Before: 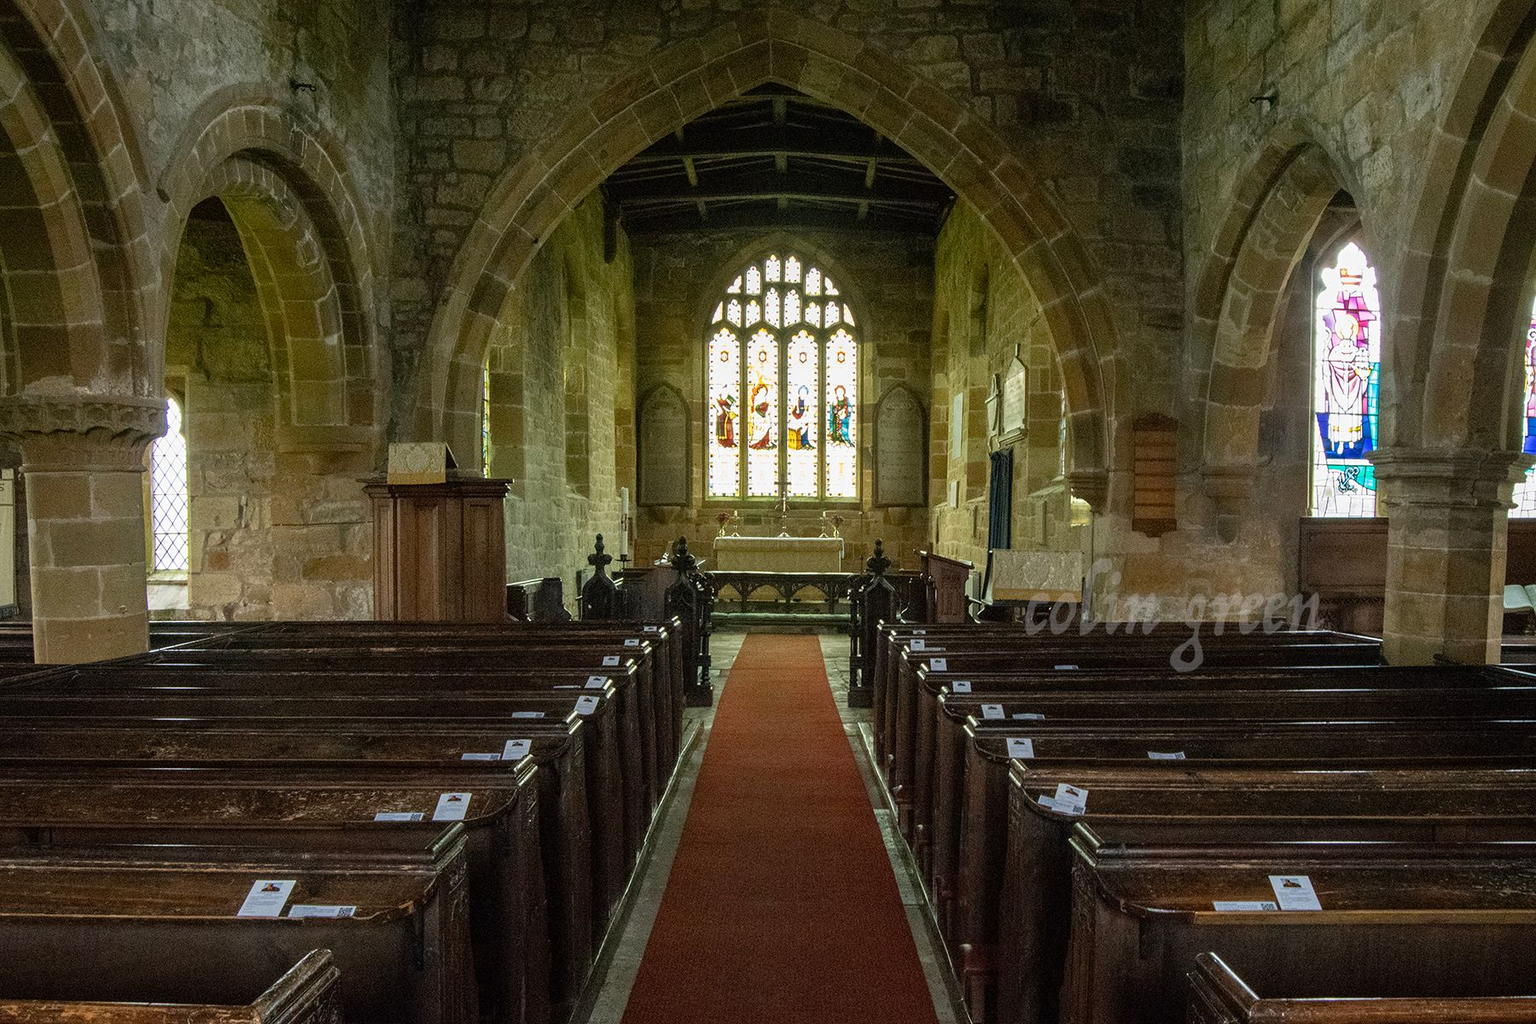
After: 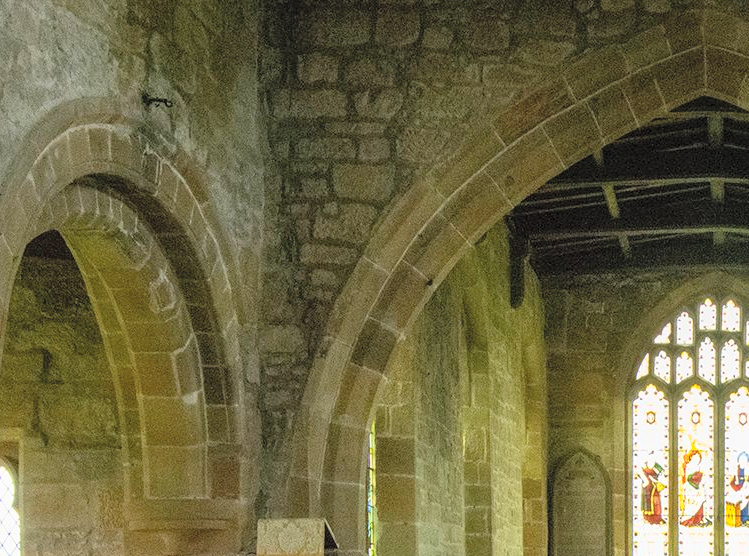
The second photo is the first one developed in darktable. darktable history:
contrast brightness saturation: contrast 0.095, brightness 0.302, saturation 0.148
crop and rotate: left 11.027%, top 0.07%, right 47.356%, bottom 53.559%
